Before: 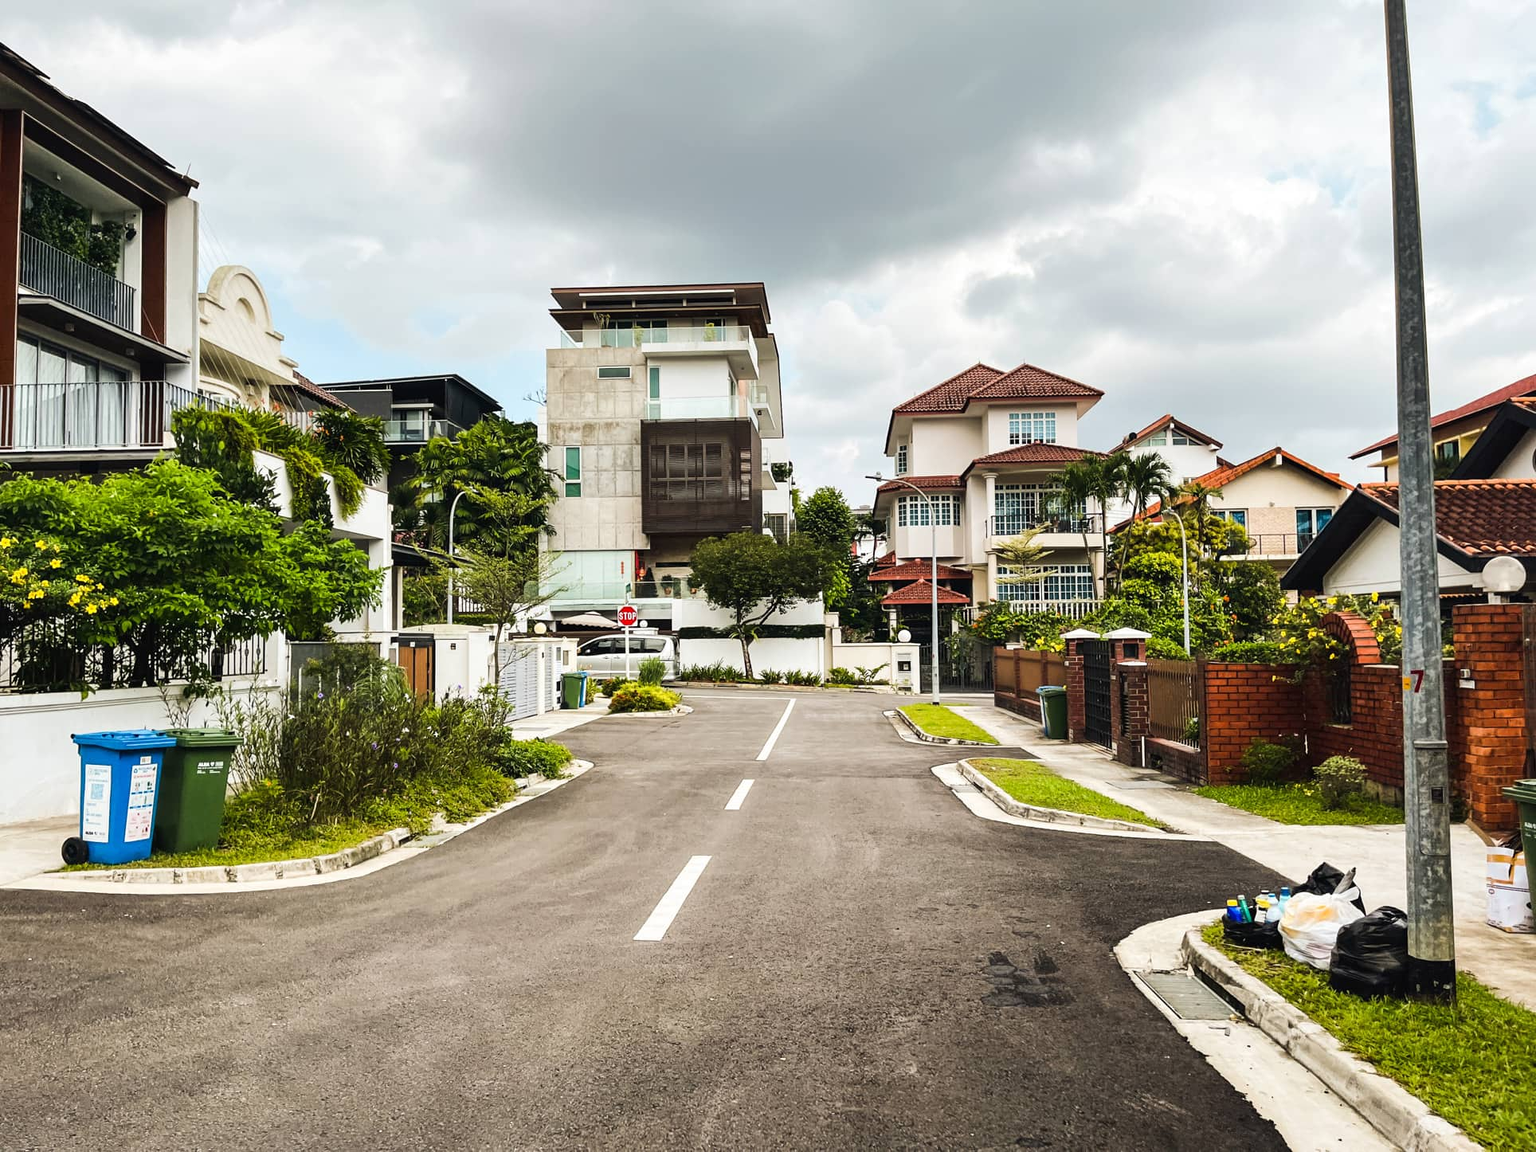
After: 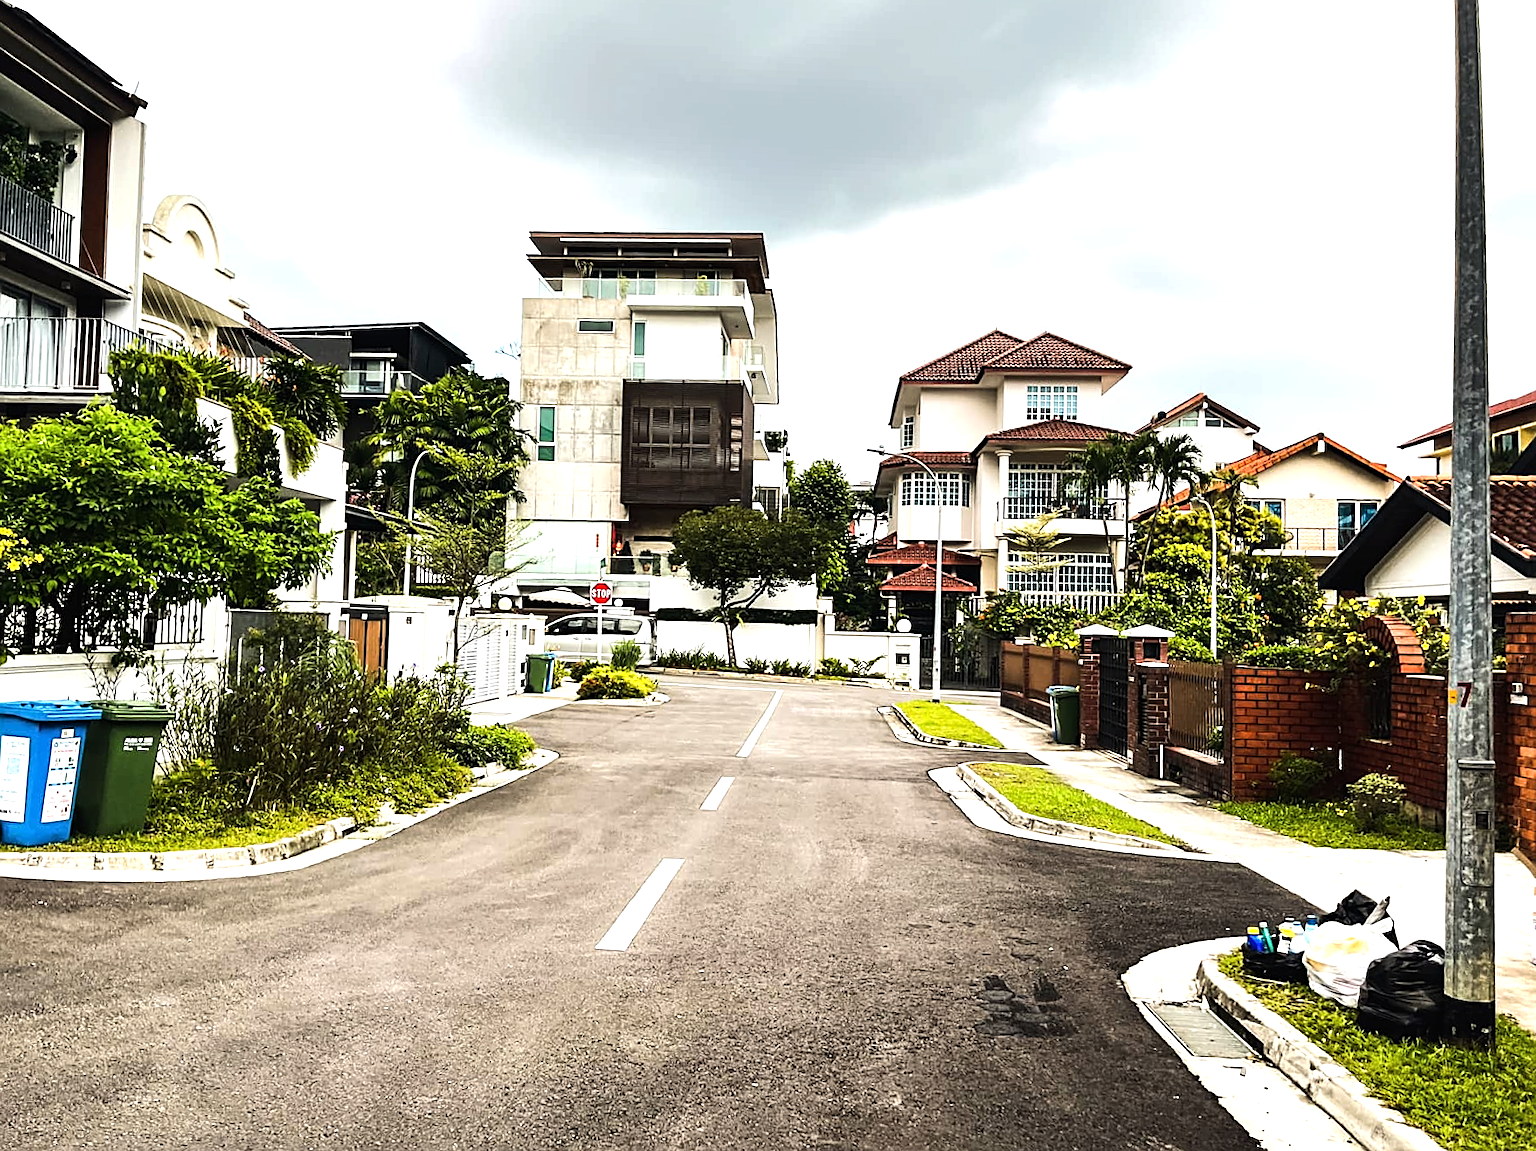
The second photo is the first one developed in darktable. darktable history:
crop and rotate: angle -1.96°, left 3.097%, top 4.154%, right 1.586%, bottom 0.529%
sharpen: on, module defaults
tone equalizer: -8 EV -0.75 EV, -7 EV -0.7 EV, -6 EV -0.6 EV, -5 EV -0.4 EV, -3 EV 0.4 EV, -2 EV 0.6 EV, -1 EV 0.7 EV, +0 EV 0.75 EV, edges refinement/feathering 500, mask exposure compensation -1.57 EV, preserve details no
